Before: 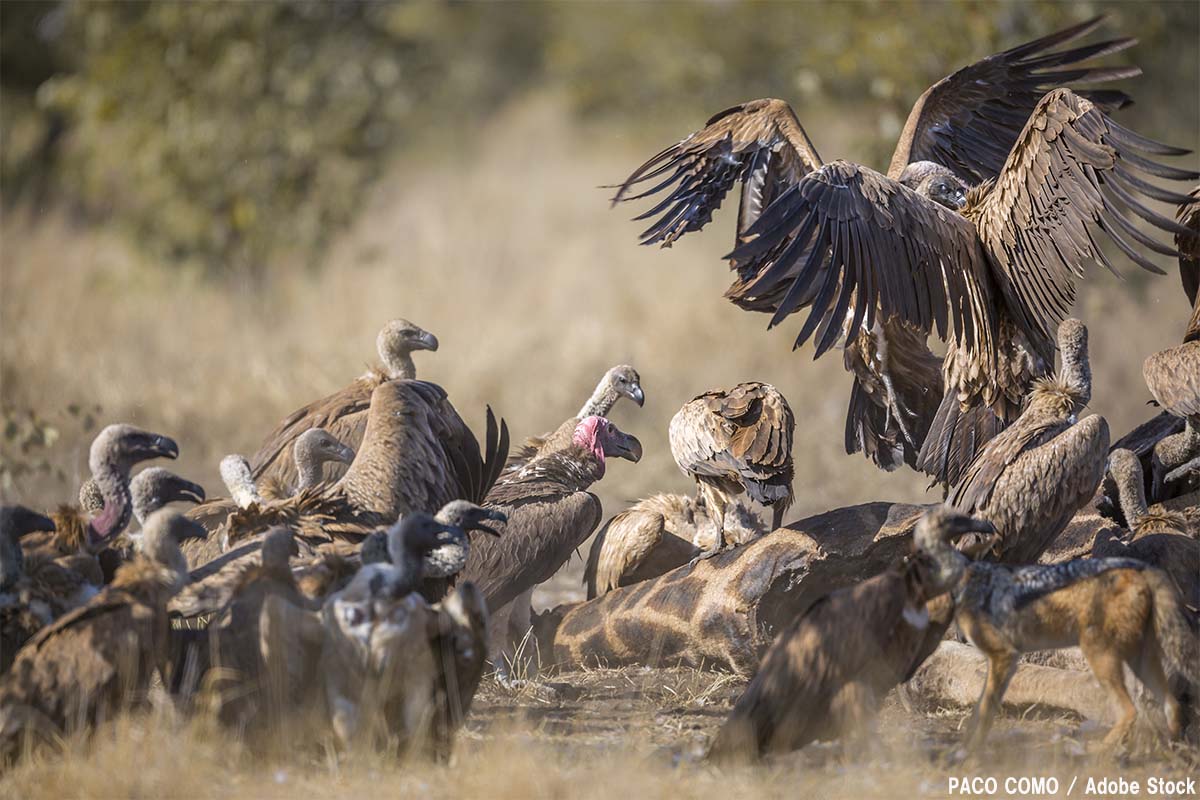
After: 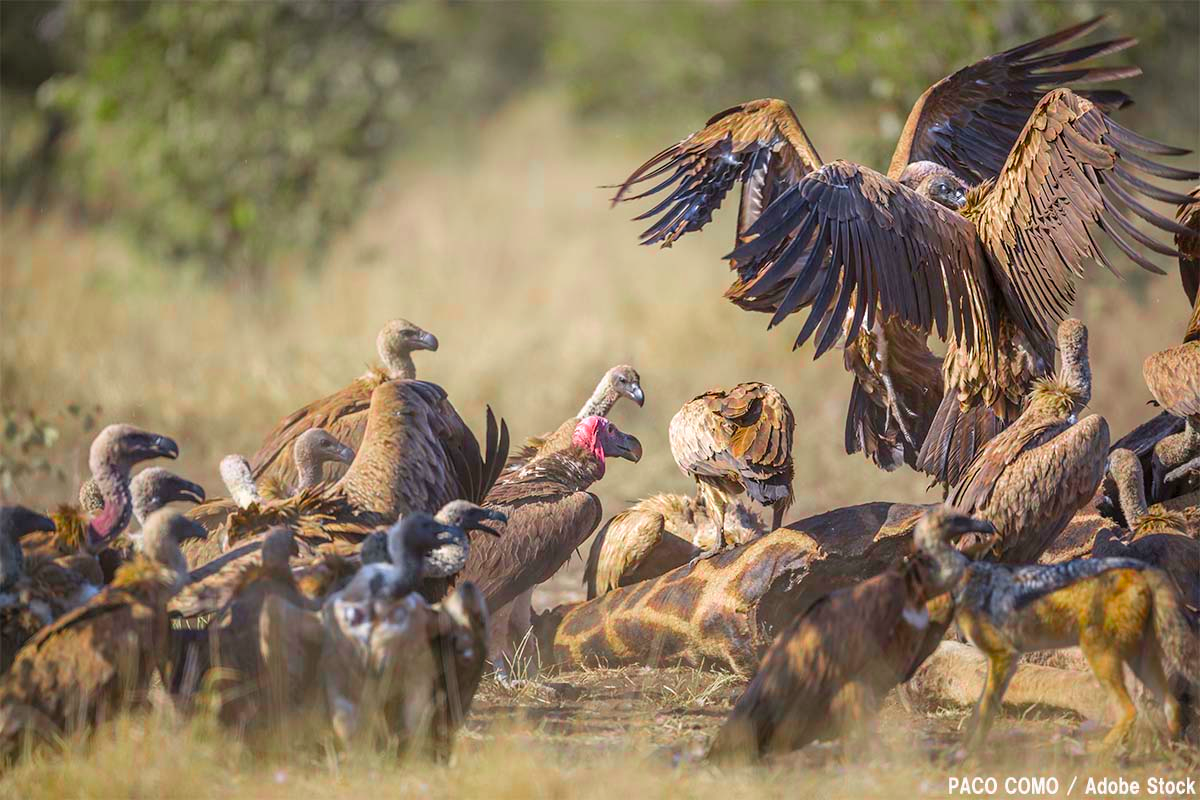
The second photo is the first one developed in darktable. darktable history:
contrast brightness saturation: contrast 0.07, brightness 0.08, saturation 0.18
color balance rgb: linear chroma grading › global chroma 15%, perceptual saturation grading › global saturation 30%
color zones: curves: ch0 [(0, 0.466) (0.128, 0.466) (0.25, 0.5) (0.375, 0.456) (0.5, 0.5) (0.625, 0.5) (0.737, 0.652) (0.875, 0.5)]; ch1 [(0, 0.603) (0.125, 0.618) (0.261, 0.348) (0.372, 0.353) (0.497, 0.363) (0.611, 0.45) (0.731, 0.427) (0.875, 0.518) (0.998, 0.652)]; ch2 [(0, 0.559) (0.125, 0.451) (0.253, 0.564) (0.37, 0.578) (0.5, 0.466) (0.625, 0.471) (0.731, 0.471) (0.88, 0.485)]
